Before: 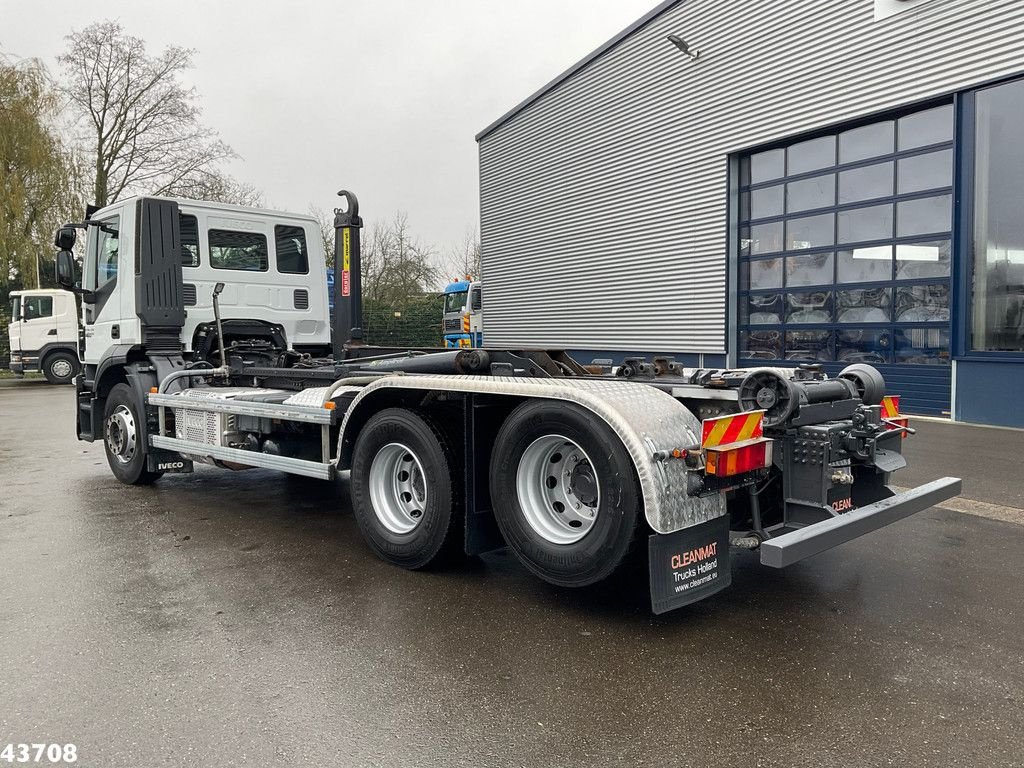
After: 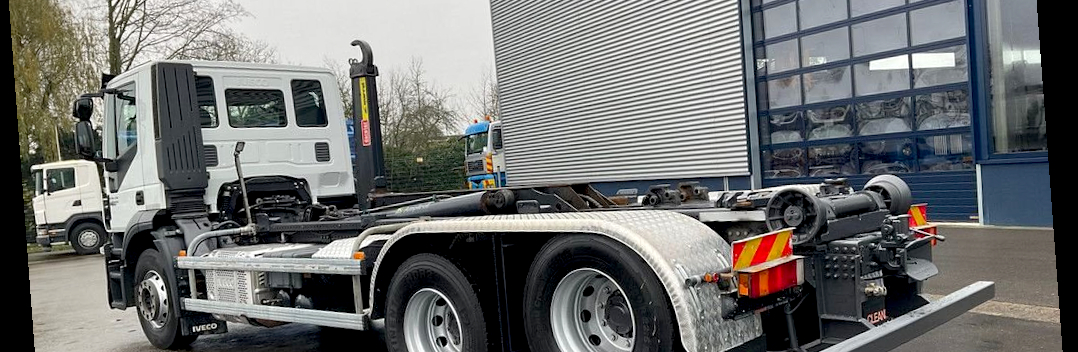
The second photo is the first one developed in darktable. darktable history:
rotate and perspective: rotation -4.25°, automatic cropping off
crop and rotate: top 23.84%, bottom 34.294%
exposure: black level correction 0.007, exposure 0.093 EV, compensate highlight preservation false
